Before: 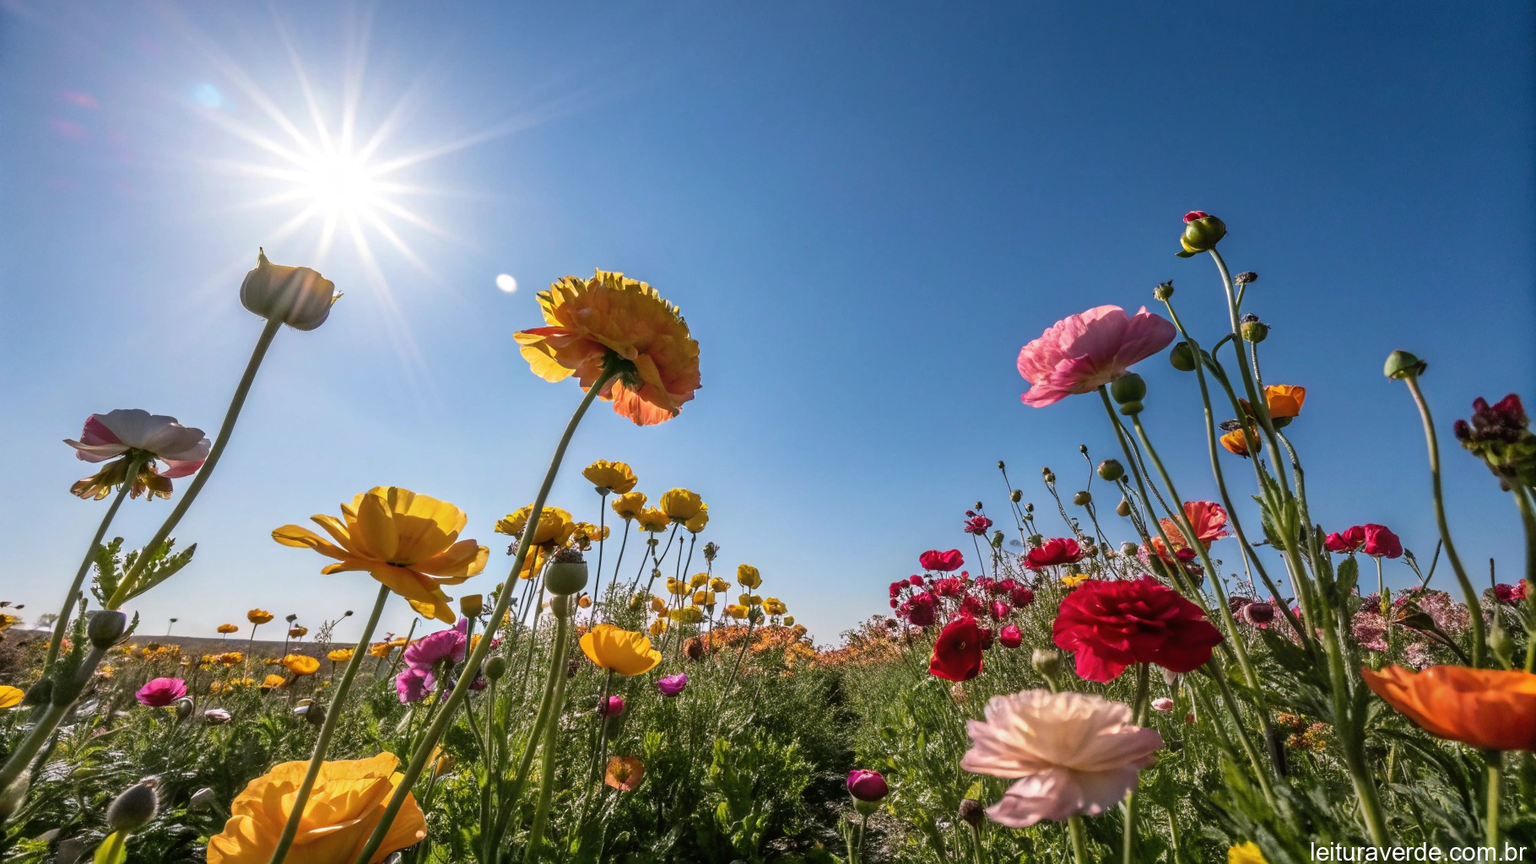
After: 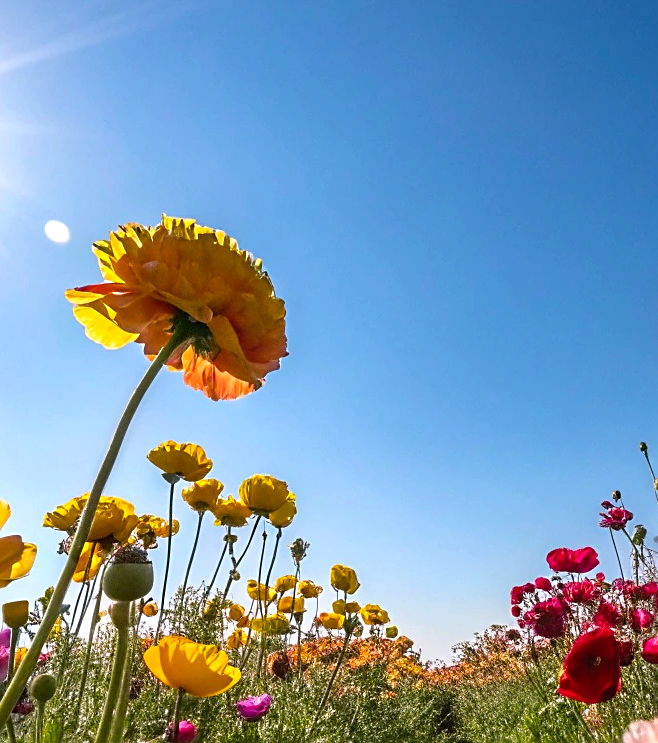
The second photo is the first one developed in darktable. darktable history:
crop and rotate: left 29.88%, top 10.214%, right 33.933%, bottom 17.21%
color balance rgb: perceptual saturation grading › global saturation 19.686%, perceptual brilliance grading › global brilliance 10.926%
sharpen: on, module defaults
